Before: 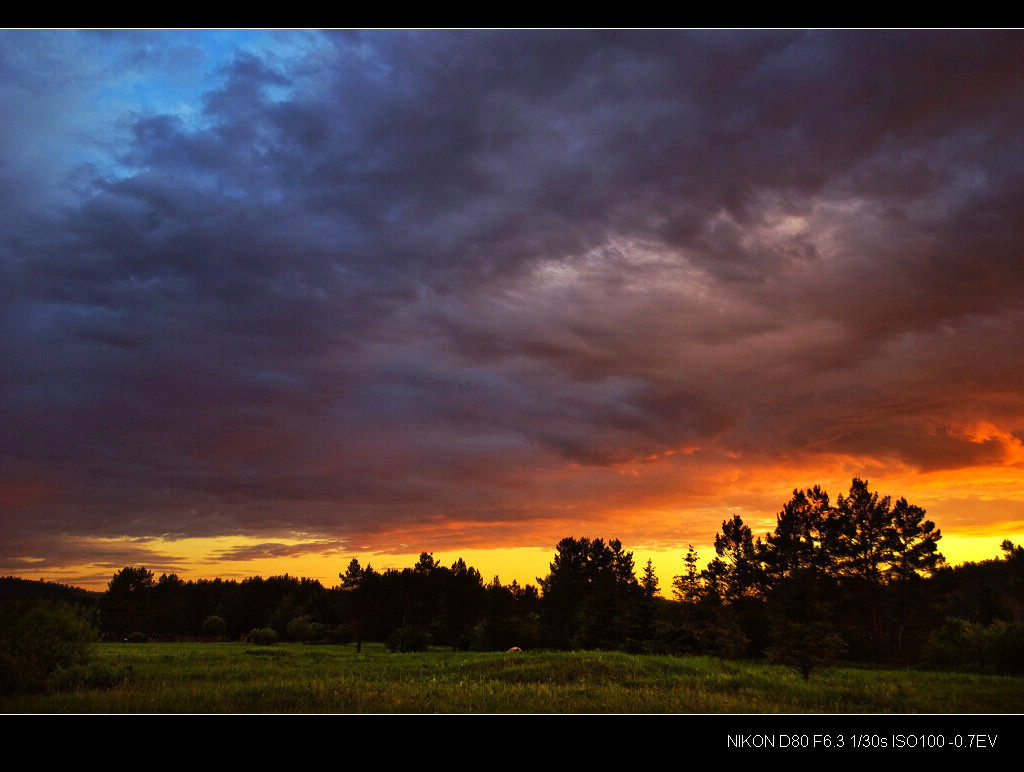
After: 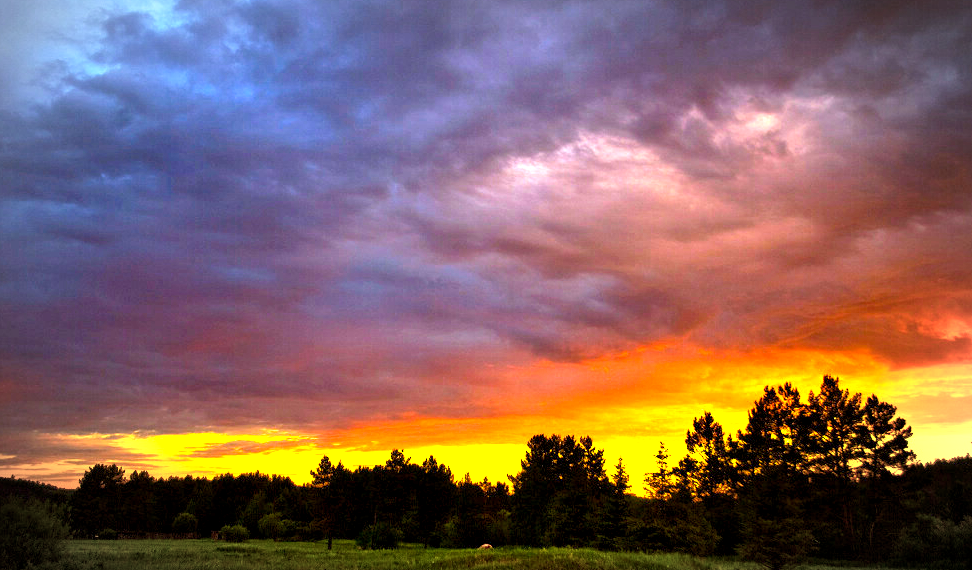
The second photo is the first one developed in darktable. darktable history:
exposure: black level correction 0, exposure 1.689 EV, compensate highlight preservation false
crop and rotate: left 2.897%, top 13.369%, right 2.139%, bottom 12.792%
contrast brightness saturation: contrast 0.082, saturation 0.019
vignetting: automatic ratio true
color balance rgb: shadows lift › hue 87.95°, power › chroma 0.499%, power › hue 215.2°, highlights gain › chroma 0.192%, highlights gain › hue 330.15°, global offset › luminance -0.847%, perceptual saturation grading › global saturation 19.273%, global vibrance 25.152%
